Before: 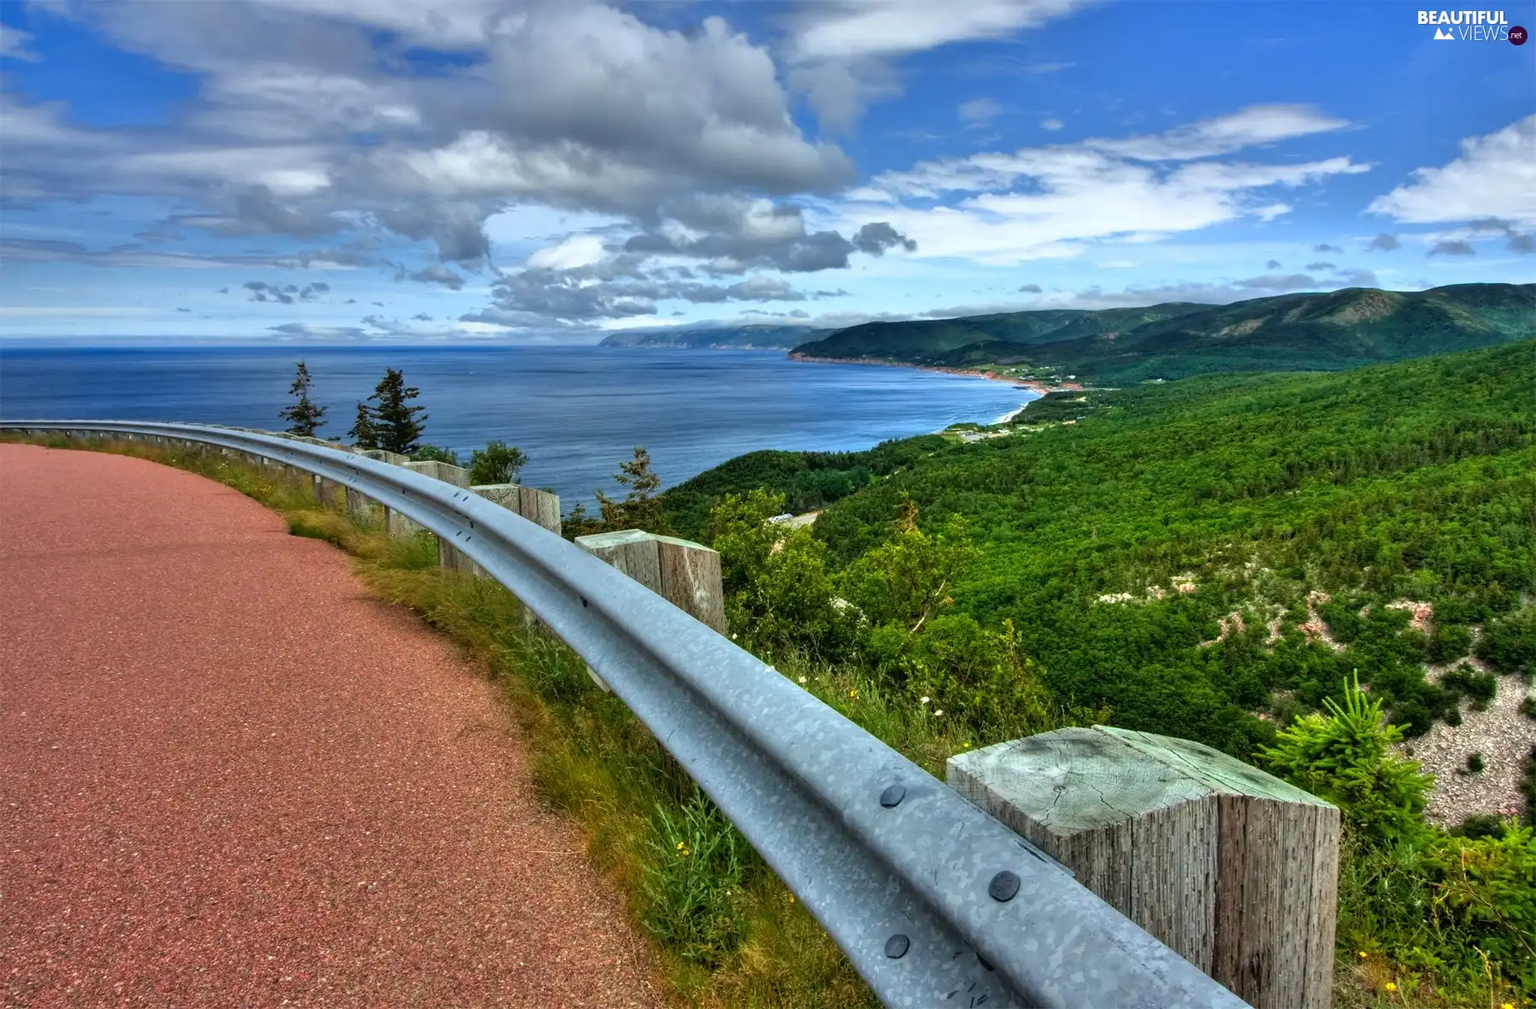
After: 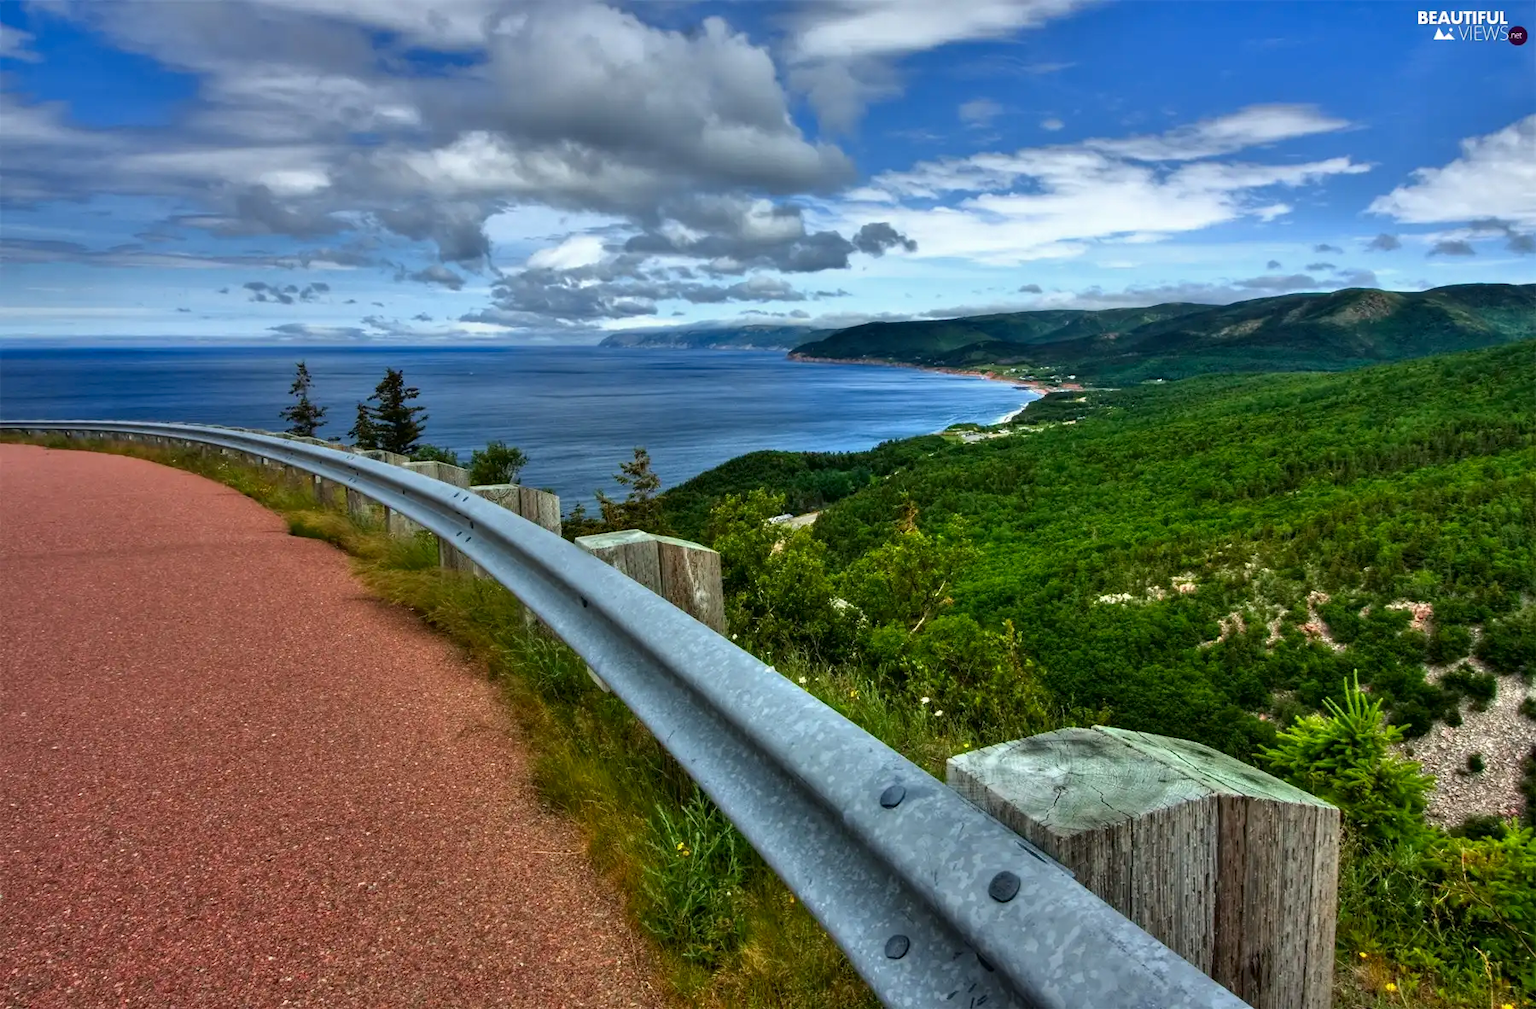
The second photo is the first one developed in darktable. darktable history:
contrast brightness saturation: brightness -0.088
